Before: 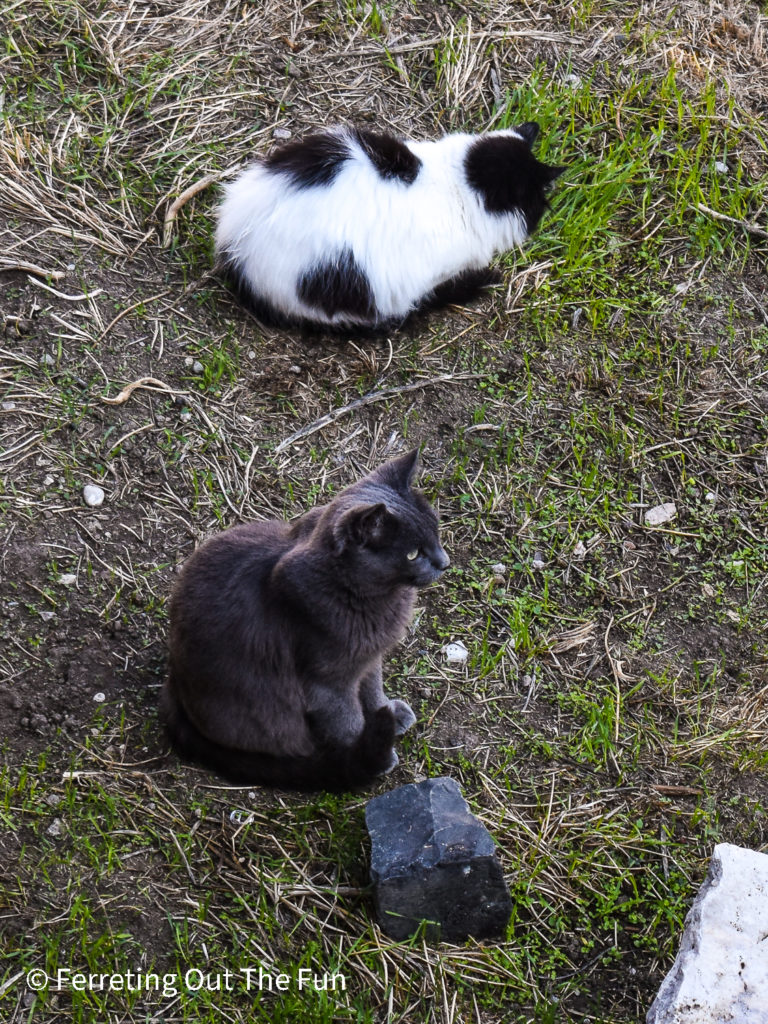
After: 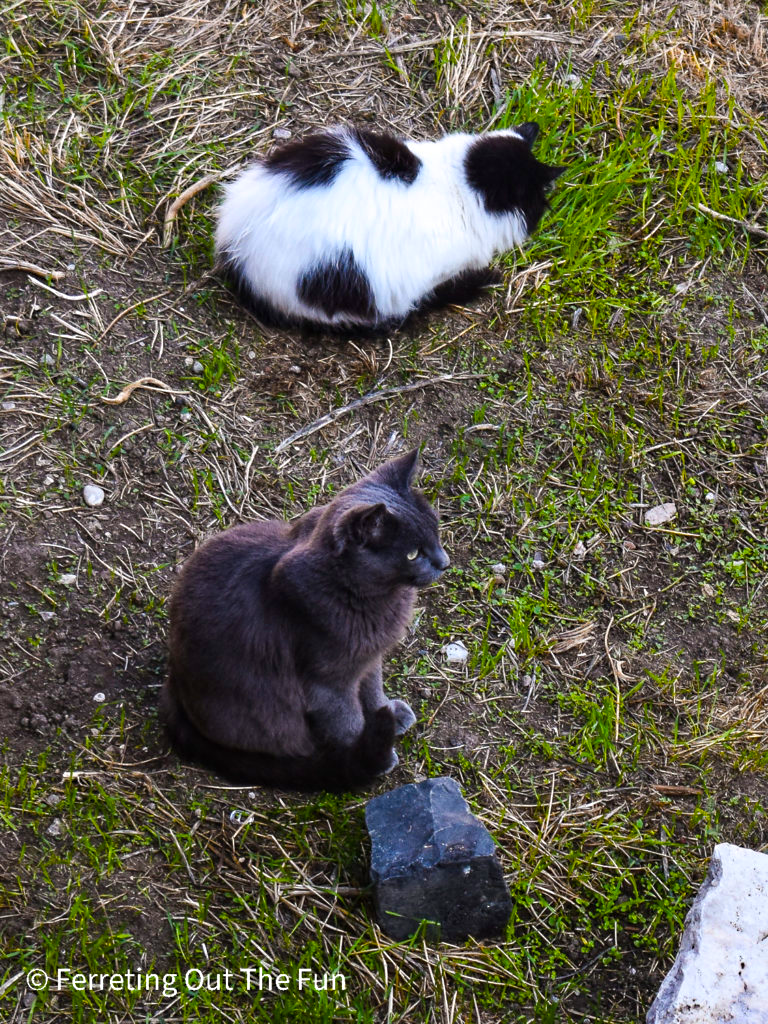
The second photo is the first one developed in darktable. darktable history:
sharpen: radius 5.325, amount 0.312, threshold 26.433
color balance rgb: linear chroma grading › global chroma 15%, perceptual saturation grading › global saturation 30%
